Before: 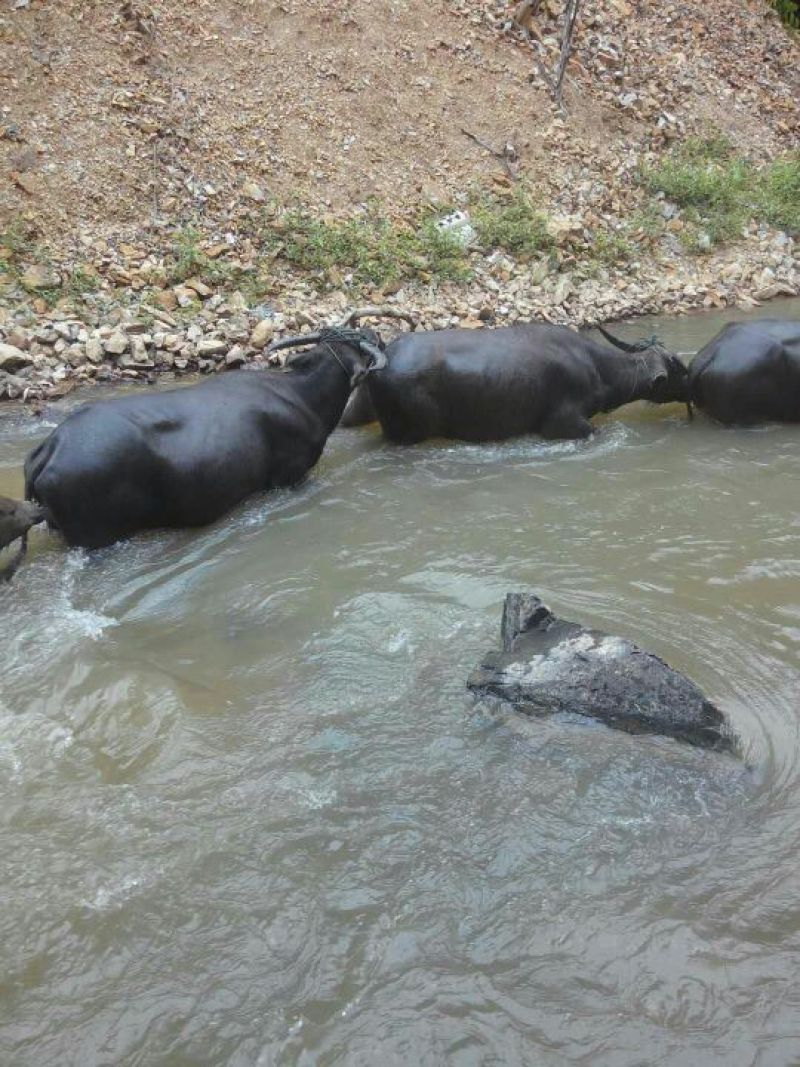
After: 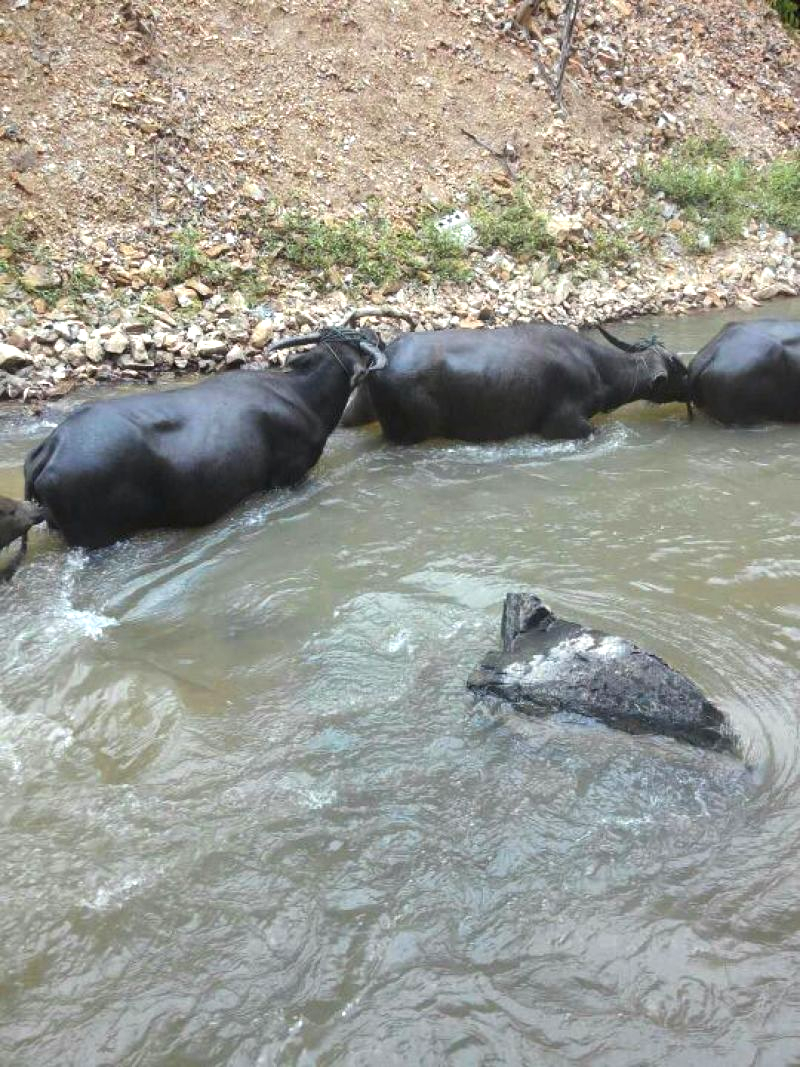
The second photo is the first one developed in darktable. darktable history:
exposure: black level correction 0, exposure 0.5 EV, compensate exposure bias true, compensate highlight preservation false
contrast equalizer: octaves 7, y [[0.6 ×6], [0.55 ×6], [0 ×6], [0 ×6], [0 ×6]], mix 0.3
shadows and highlights: radius 337.17, shadows 29.01, soften with gaussian
